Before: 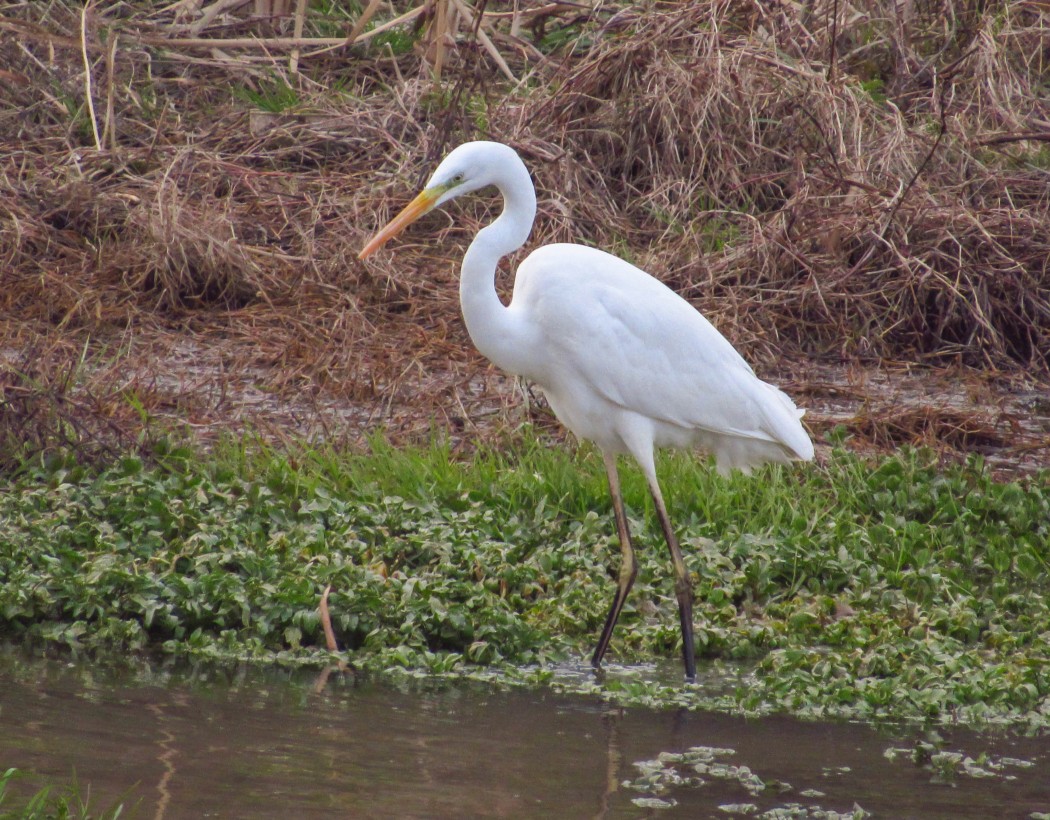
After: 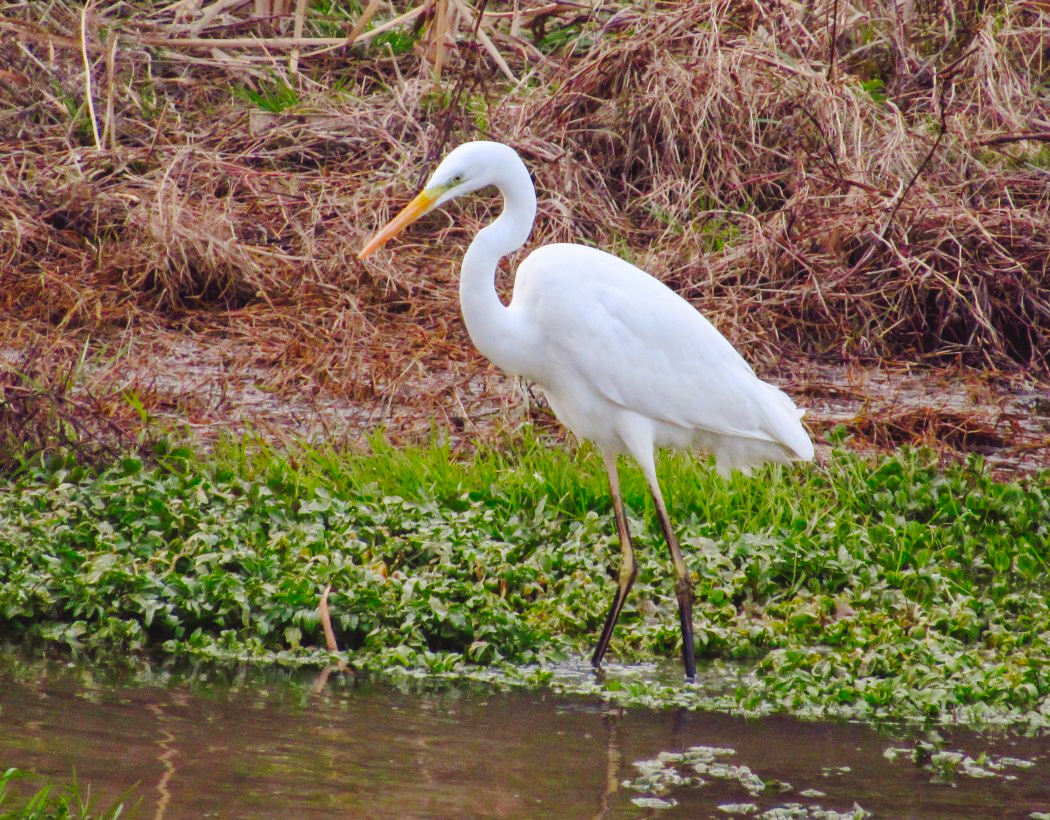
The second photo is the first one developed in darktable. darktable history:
shadows and highlights: shadows 5, soften with gaussian
contrast brightness saturation: contrast 0.09, saturation 0.28
tone curve: curves: ch0 [(0, 0) (0.003, 0.047) (0.011, 0.05) (0.025, 0.053) (0.044, 0.057) (0.069, 0.062) (0.1, 0.084) (0.136, 0.115) (0.177, 0.159) (0.224, 0.216) (0.277, 0.289) (0.335, 0.382) (0.399, 0.474) (0.468, 0.561) (0.543, 0.636) (0.623, 0.705) (0.709, 0.778) (0.801, 0.847) (0.898, 0.916) (1, 1)], preserve colors none
